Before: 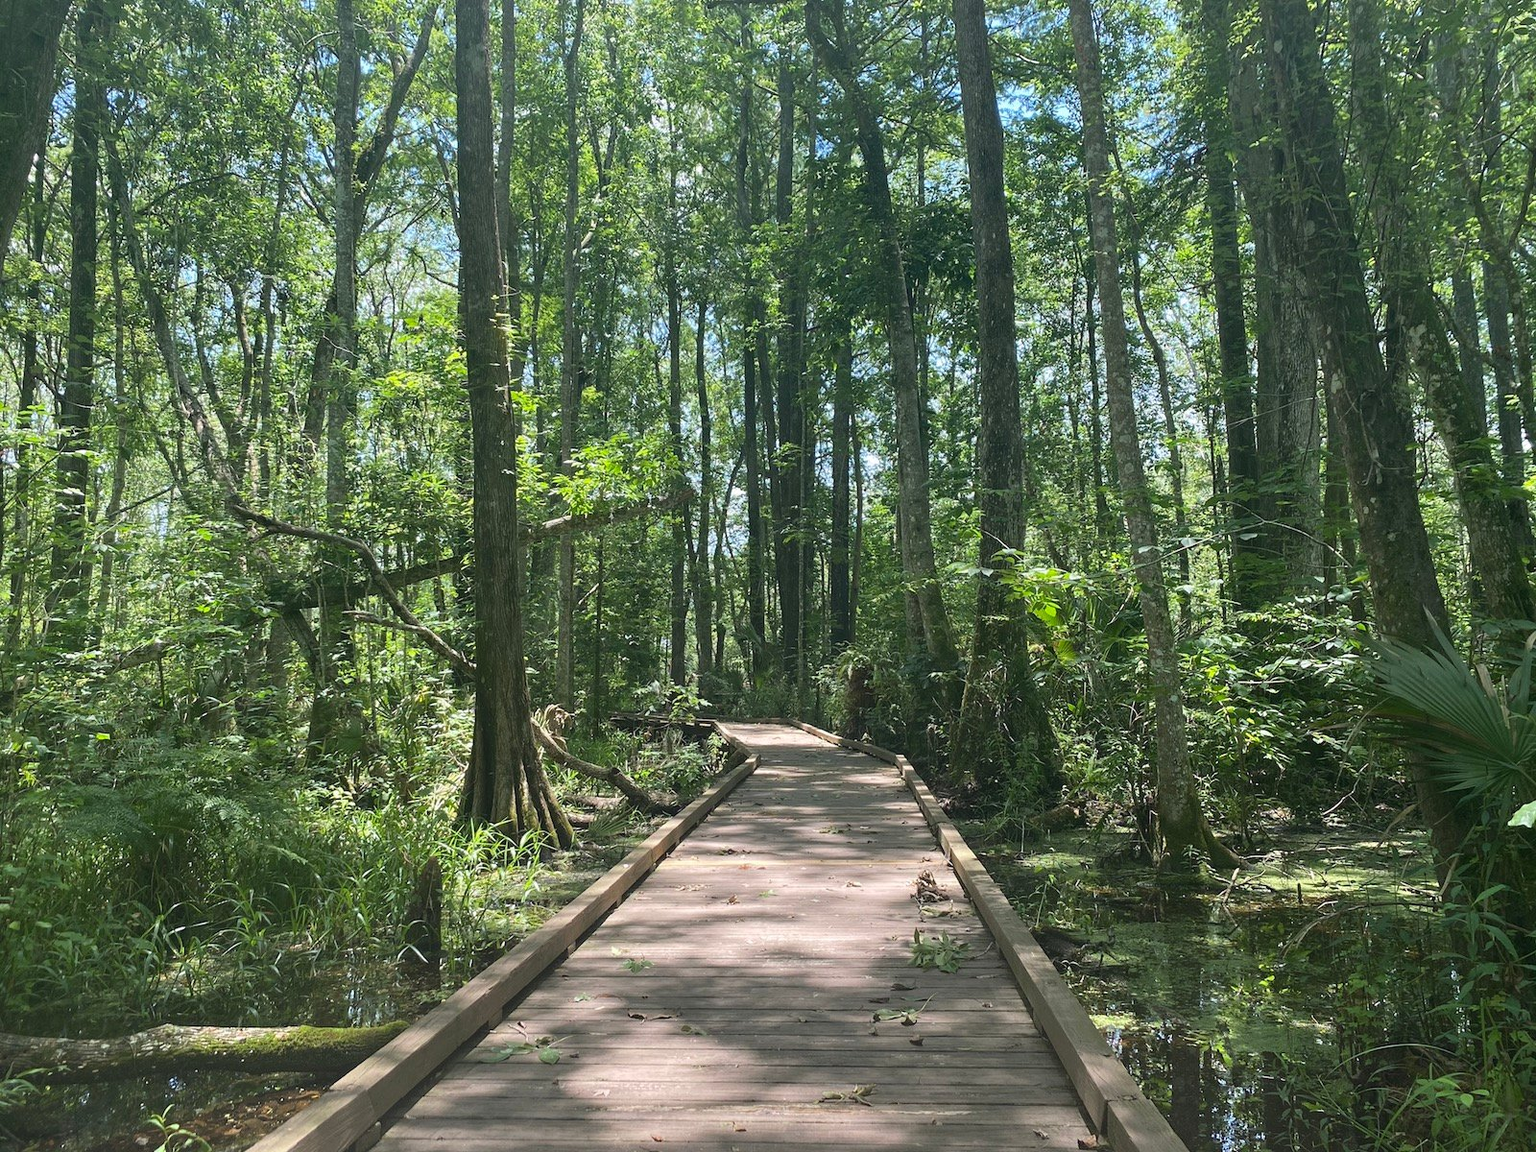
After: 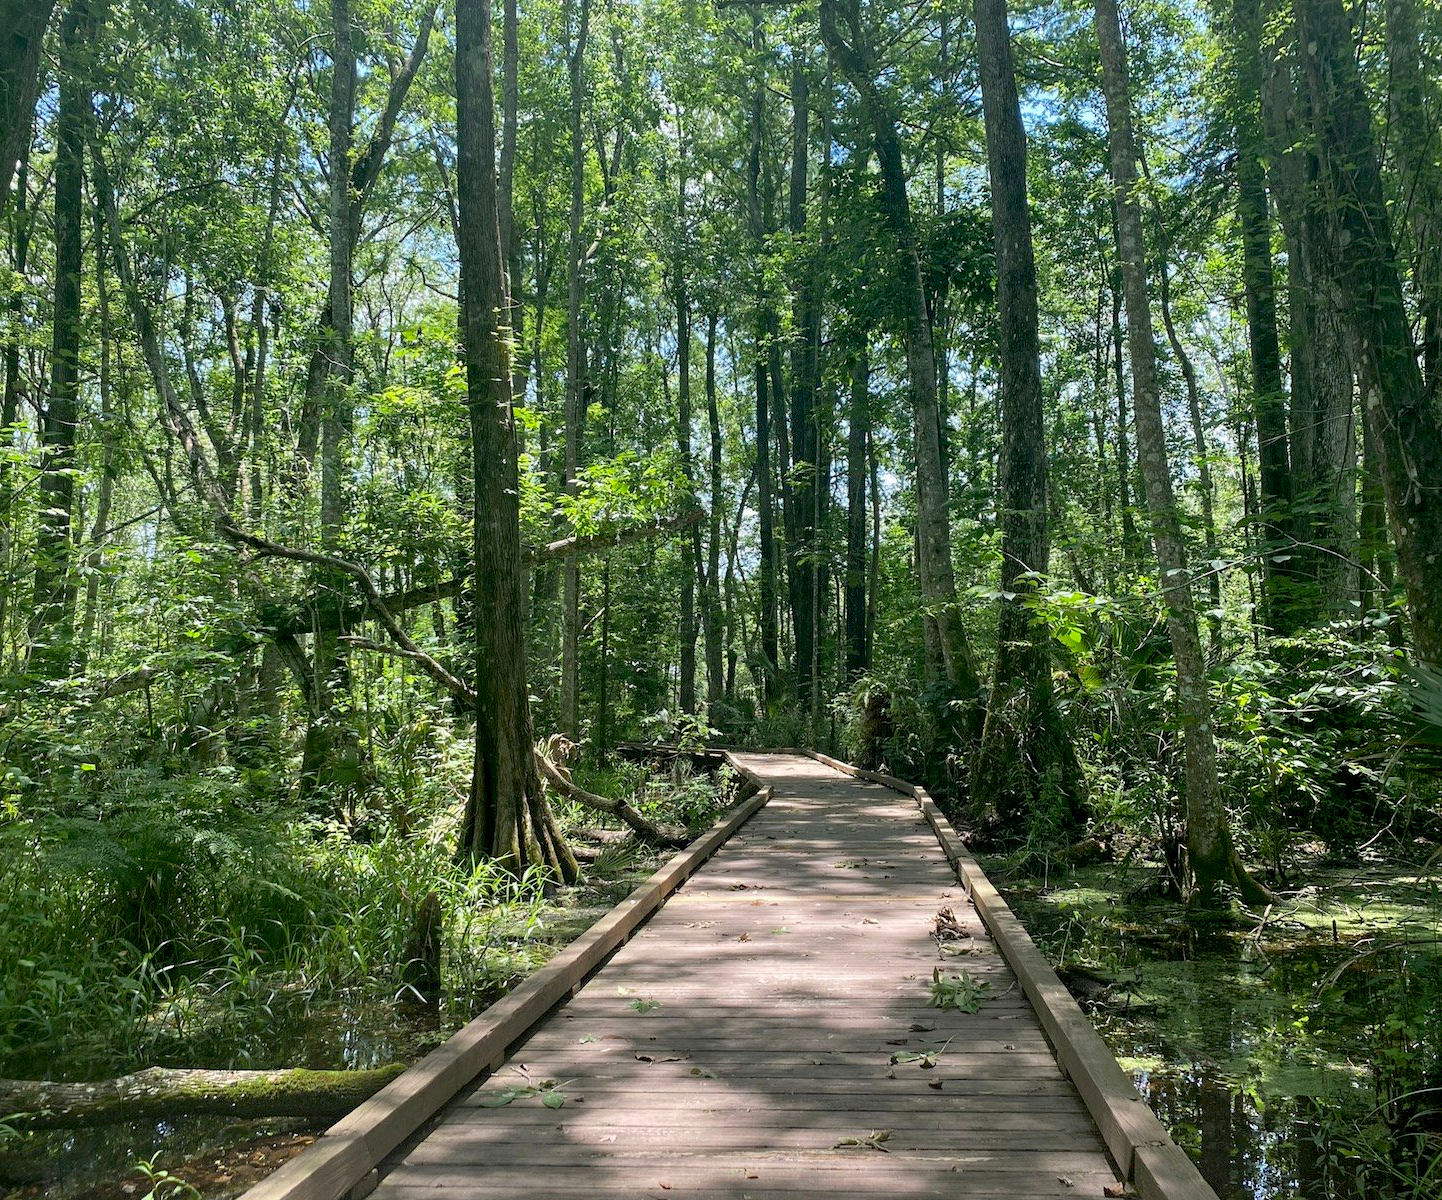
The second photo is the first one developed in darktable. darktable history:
crop and rotate: left 1.247%, right 8.603%
exposure: black level correction 0.017, exposure -0.008 EV, compensate highlight preservation false
